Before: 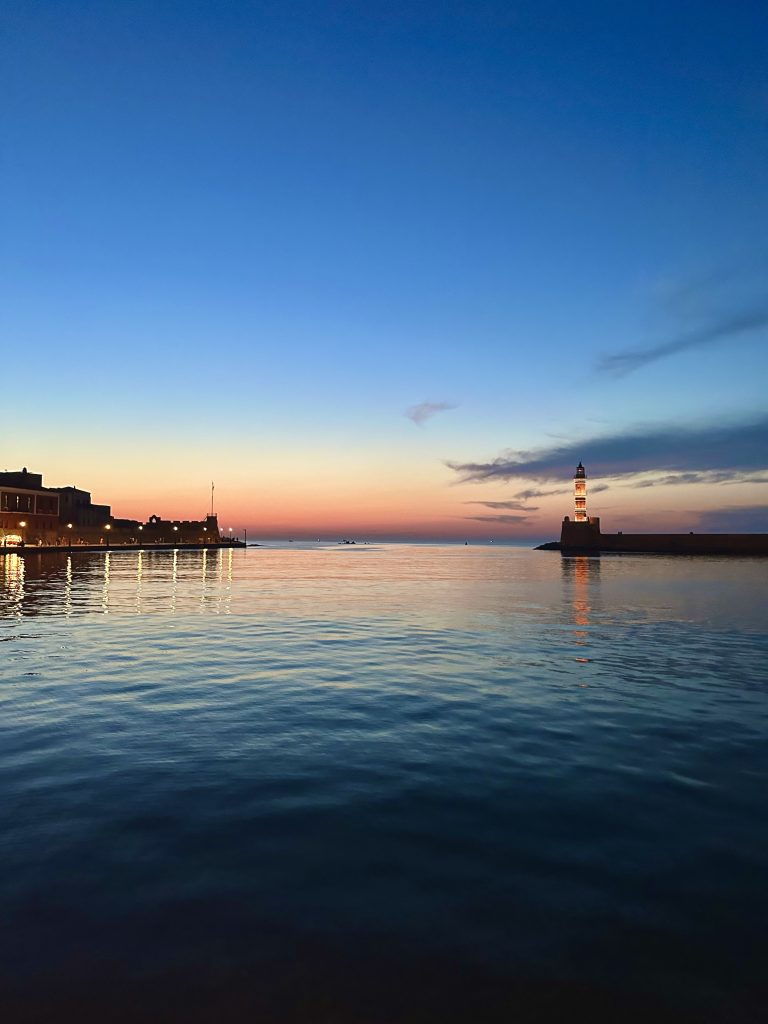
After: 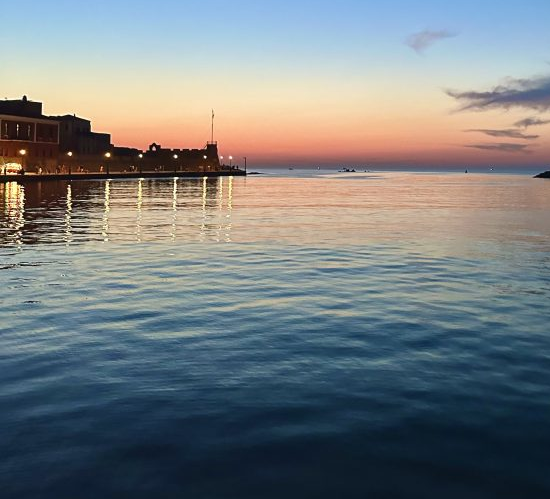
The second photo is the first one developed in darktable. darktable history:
crop: top 36.346%, right 28.351%, bottom 14.888%
